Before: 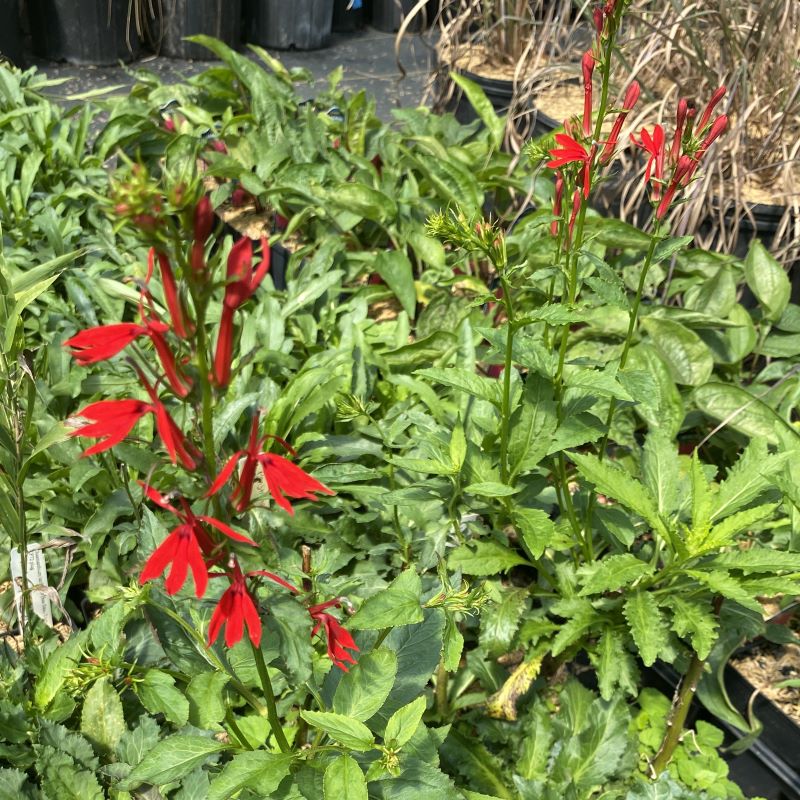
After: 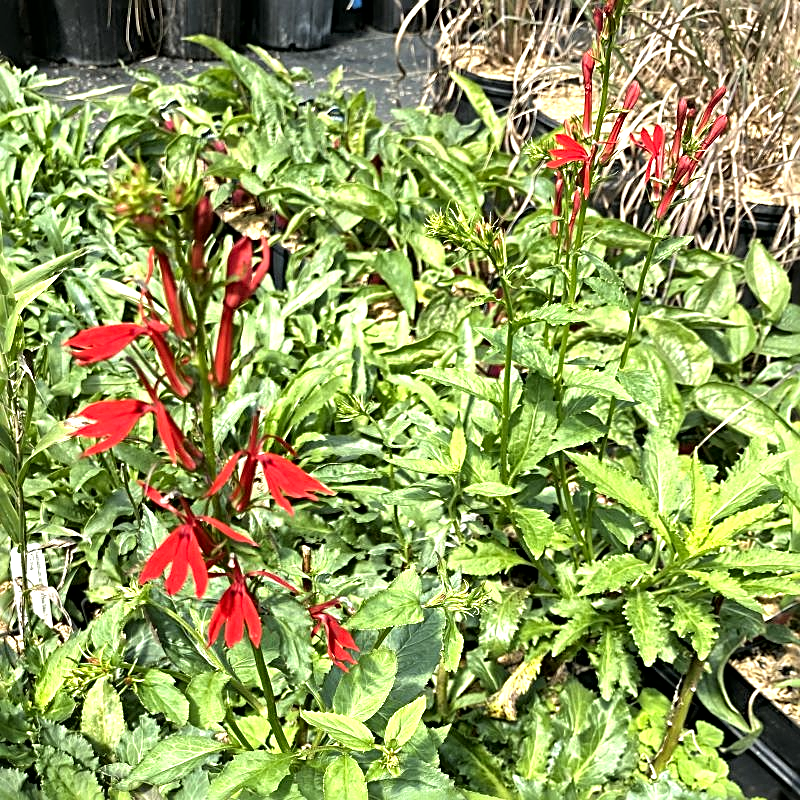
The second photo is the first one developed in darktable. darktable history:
local contrast: mode bilateral grid, contrast 20, coarseness 49, detail 148%, midtone range 0.2
sharpen: radius 3.013, amount 0.754
tone equalizer: -8 EV -0.74 EV, -7 EV -0.729 EV, -6 EV -0.593 EV, -5 EV -0.383 EV, -3 EV 0.403 EV, -2 EV 0.6 EV, -1 EV 0.691 EV, +0 EV 0.765 EV
